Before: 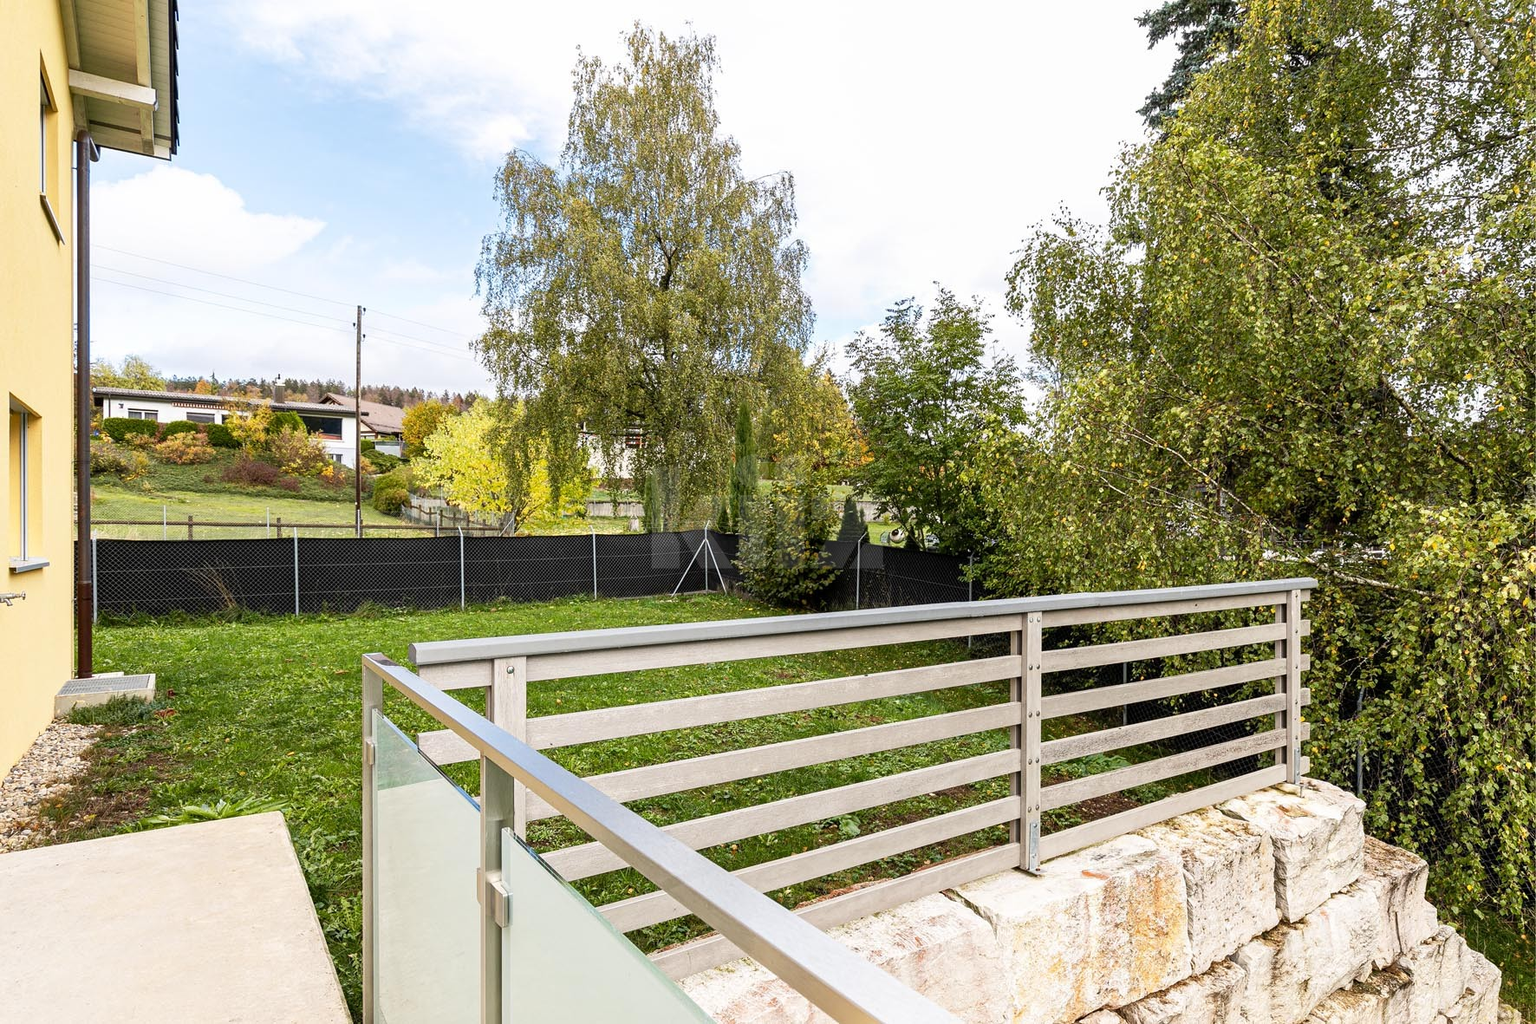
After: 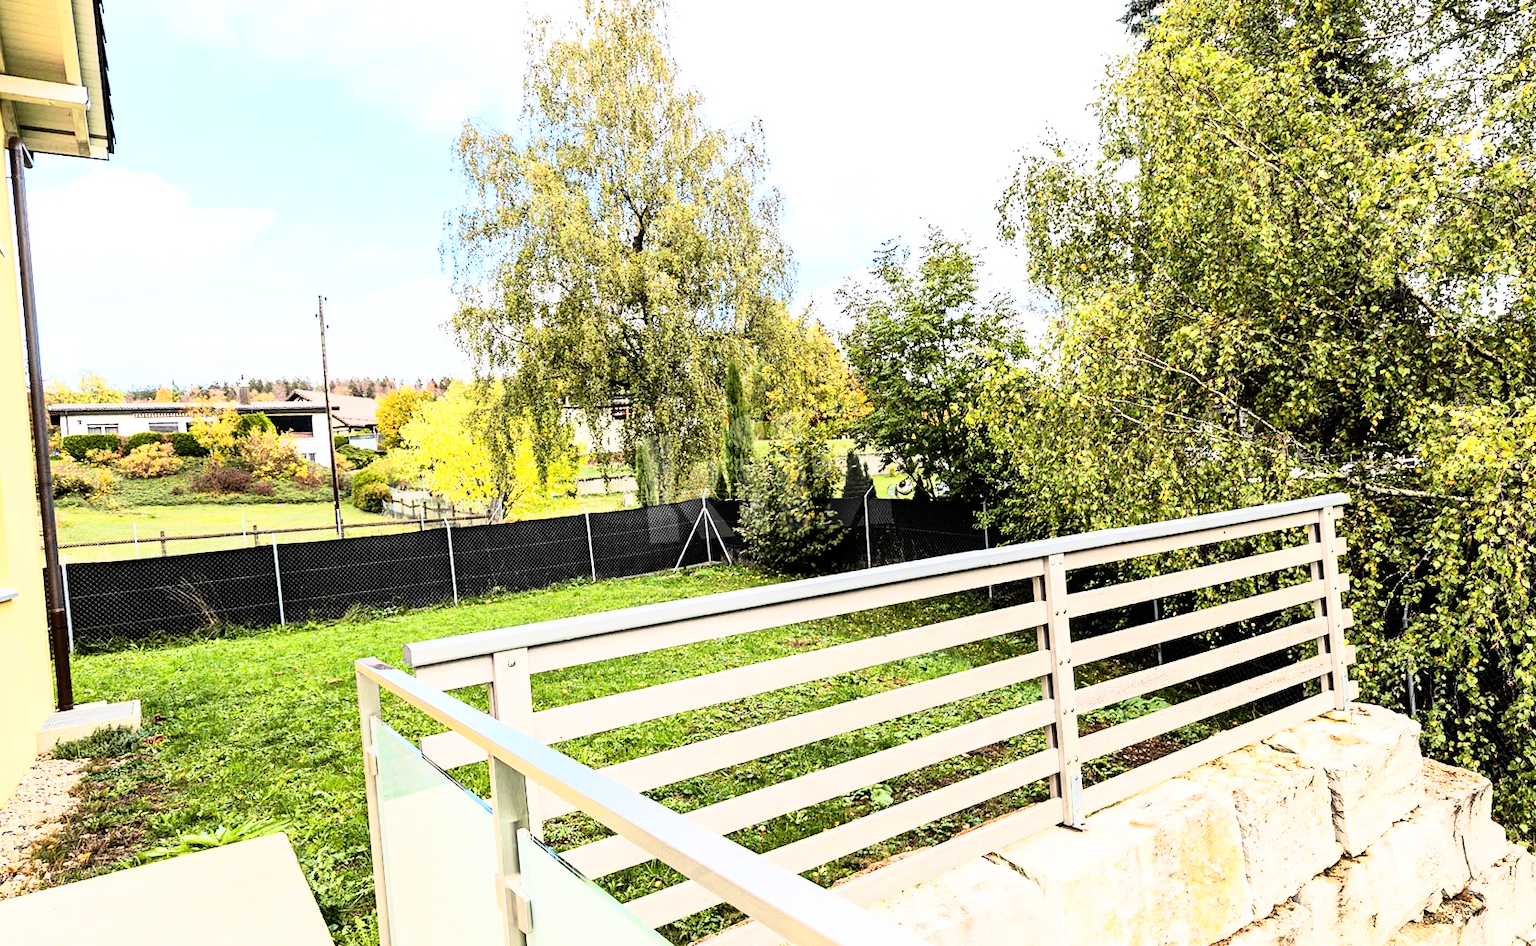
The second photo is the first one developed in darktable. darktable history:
rgb curve: curves: ch0 [(0, 0) (0.21, 0.15) (0.24, 0.21) (0.5, 0.75) (0.75, 0.96) (0.89, 0.99) (1, 1)]; ch1 [(0, 0.02) (0.21, 0.13) (0.25, 0.2) (0.5, 0.67) (0.75, 0.9) (0.89, 0.97) (1, 1)]; ch2 [(0, 0.02) (0.21, 0.13) (0.25, 0.2) (0.5, 0.67) (0.75, 0.9) (0.89, 0.97) (1, 1)], compensate middle gray true
rotate and perspective: rotation -5°, crop left 0.05, crop right 0.952, crop top 0.11, crop bottom 0.89
